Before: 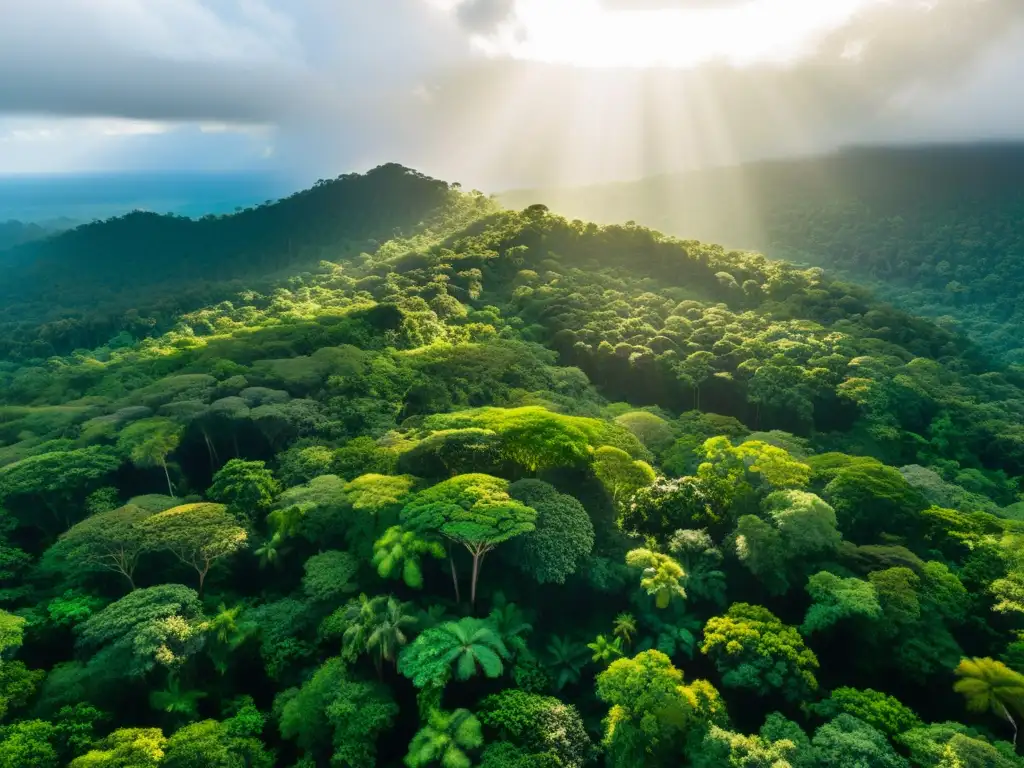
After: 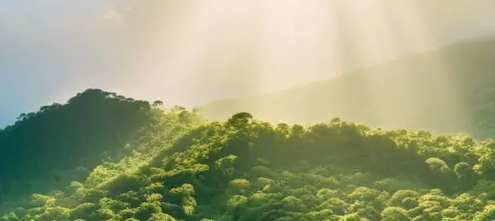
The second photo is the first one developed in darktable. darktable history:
color correction: highlights a* 4.02, highlights b* 4.98, shadows a* -7.55, shadows b* 4.98
rotate and perspective: rotation -6.83°, automatic cropping off
crop: left 28.64%, top 16.832%, right 26.637%, bottom 58.055%
